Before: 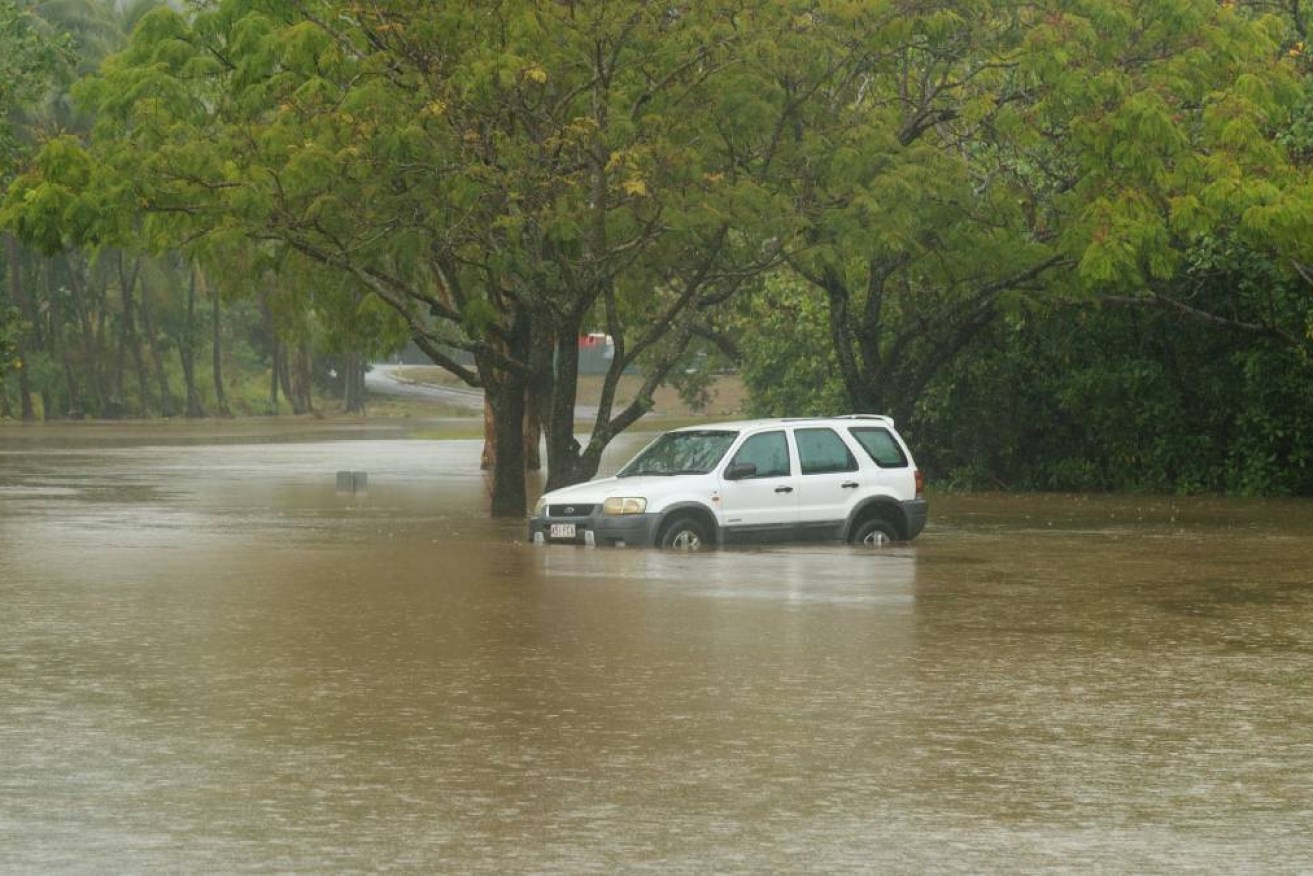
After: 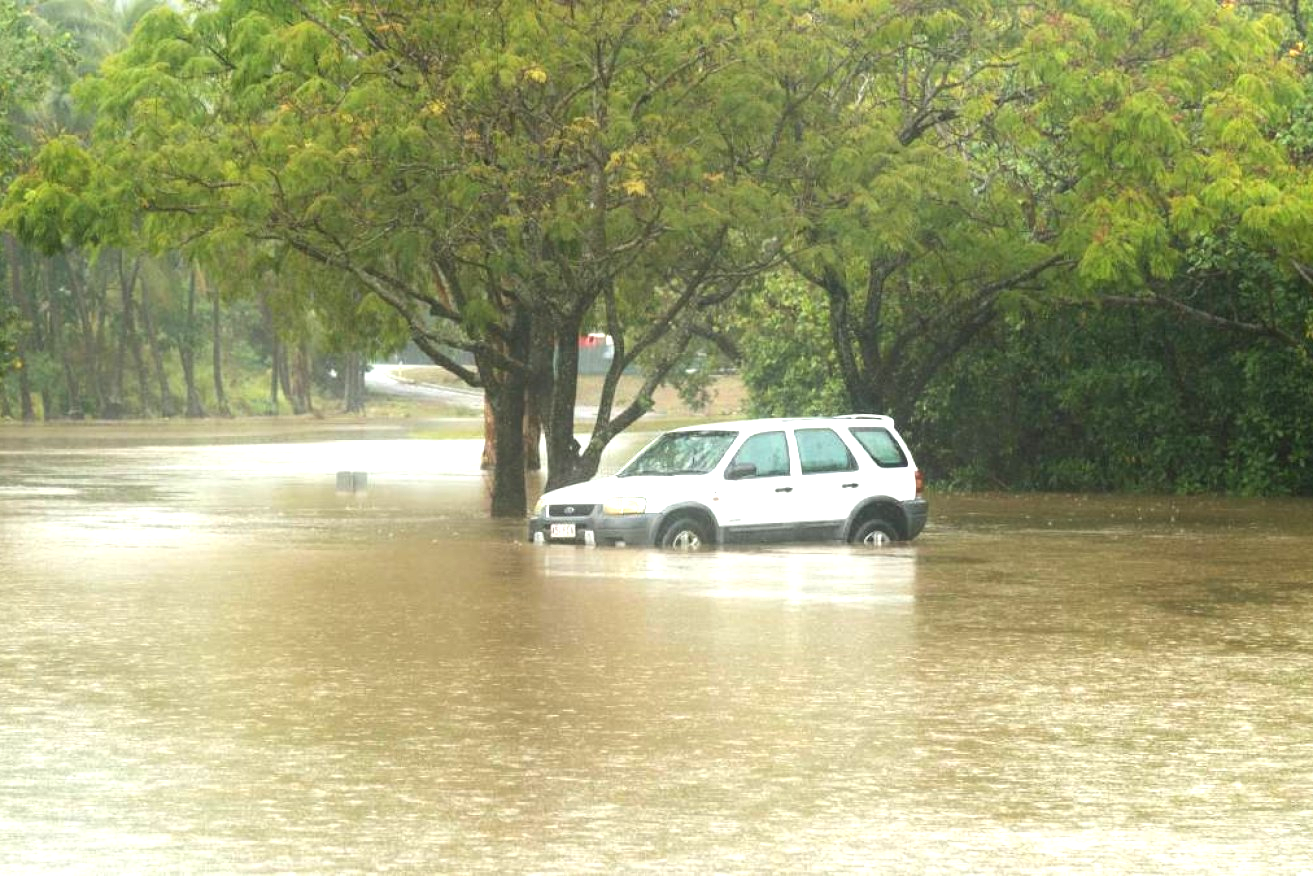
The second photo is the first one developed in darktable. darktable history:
tone equalizer: -8 EV 0 EV, -7 EV 0.003 EV, -6 EV -0.001 EV, -5 EV -0.009 EV, -4 EV -0.063 EV, -3 EV -0.213 EV, -2 EV -0.253 EV, -1 EV 0.11 EV, +0 EV 0.292 EV
exposure: black level correction 0, exposure 1.107 EV, compensate highlight preservation false
